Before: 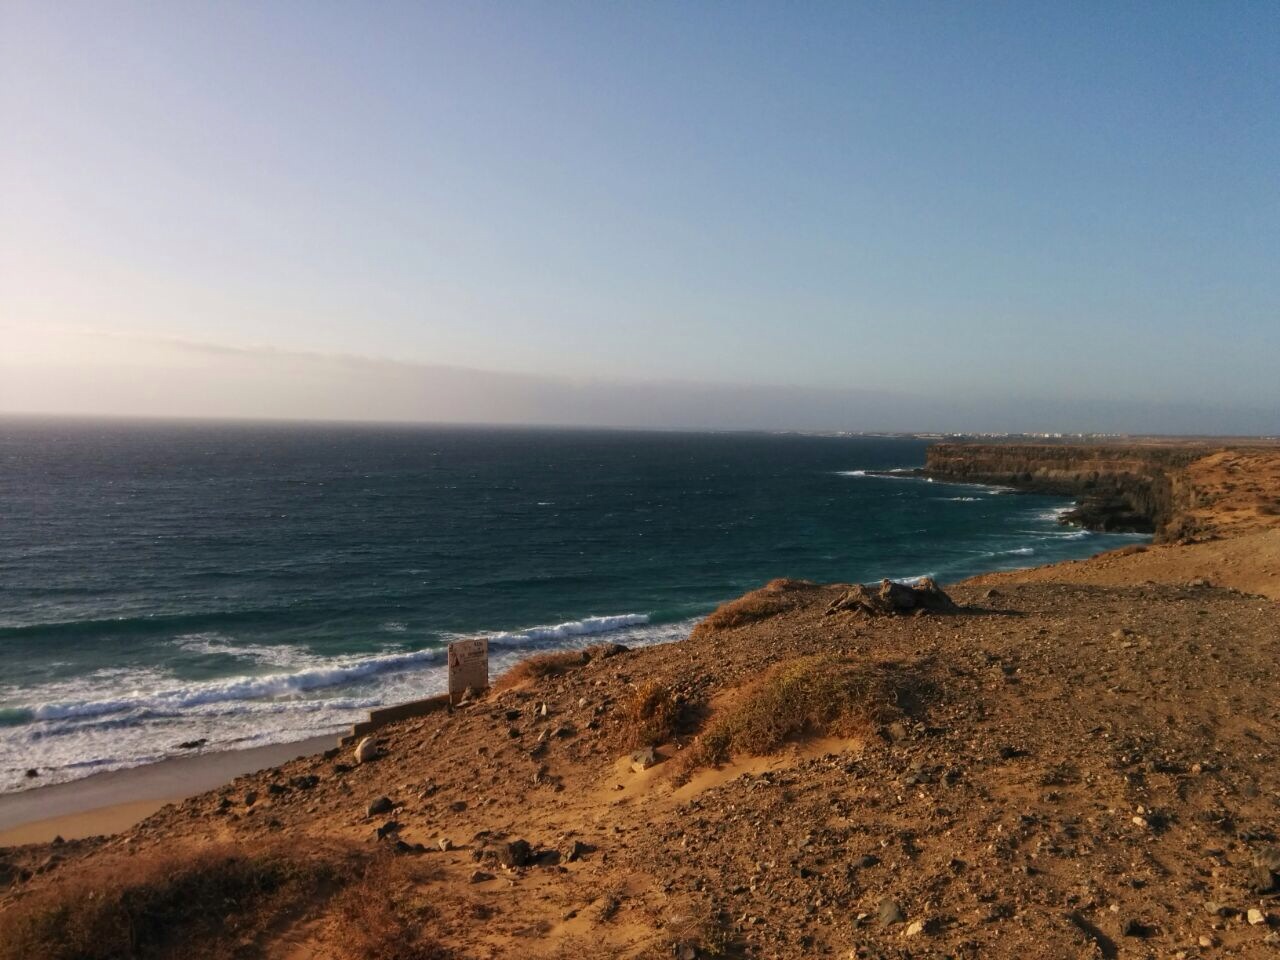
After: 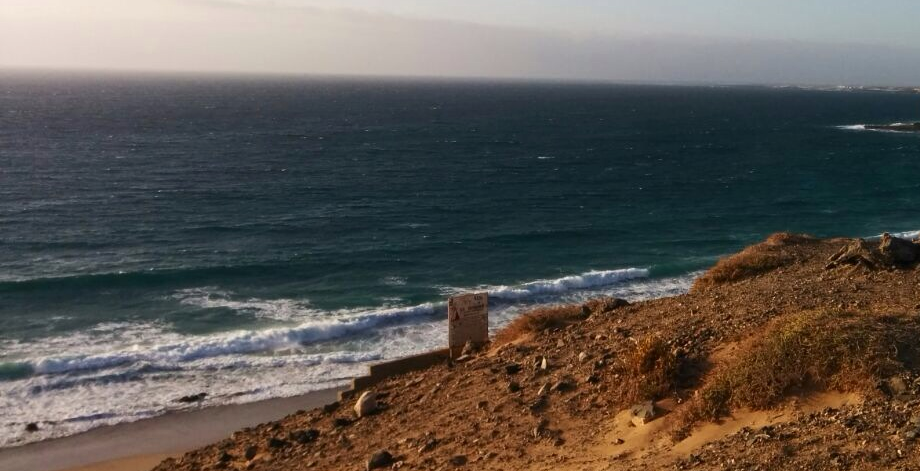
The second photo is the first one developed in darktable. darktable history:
crop: top 36.13%, right 28.058%, bottom 14.745%
tone curve: curves: ch0 [(0, 0) (0.339, 0.306) (0.687, 0.706) (1, 1)], color space Lab, independent channels, preserve colors none
